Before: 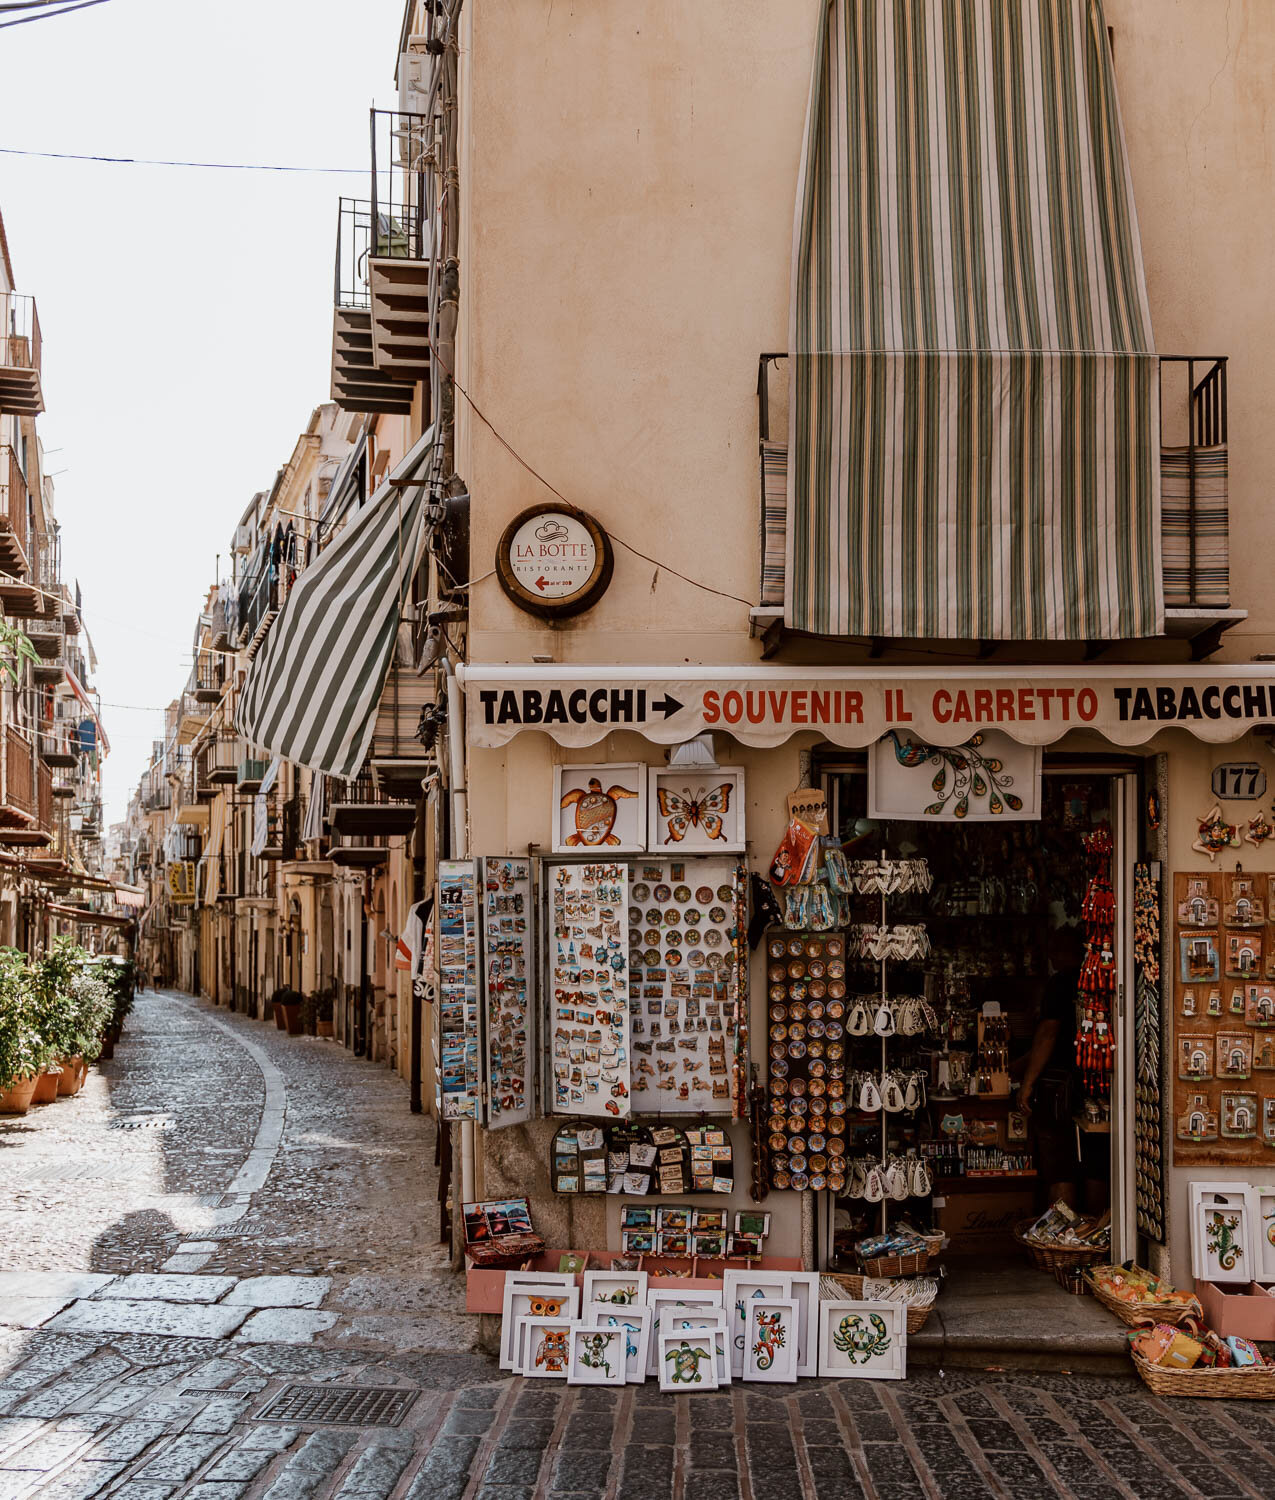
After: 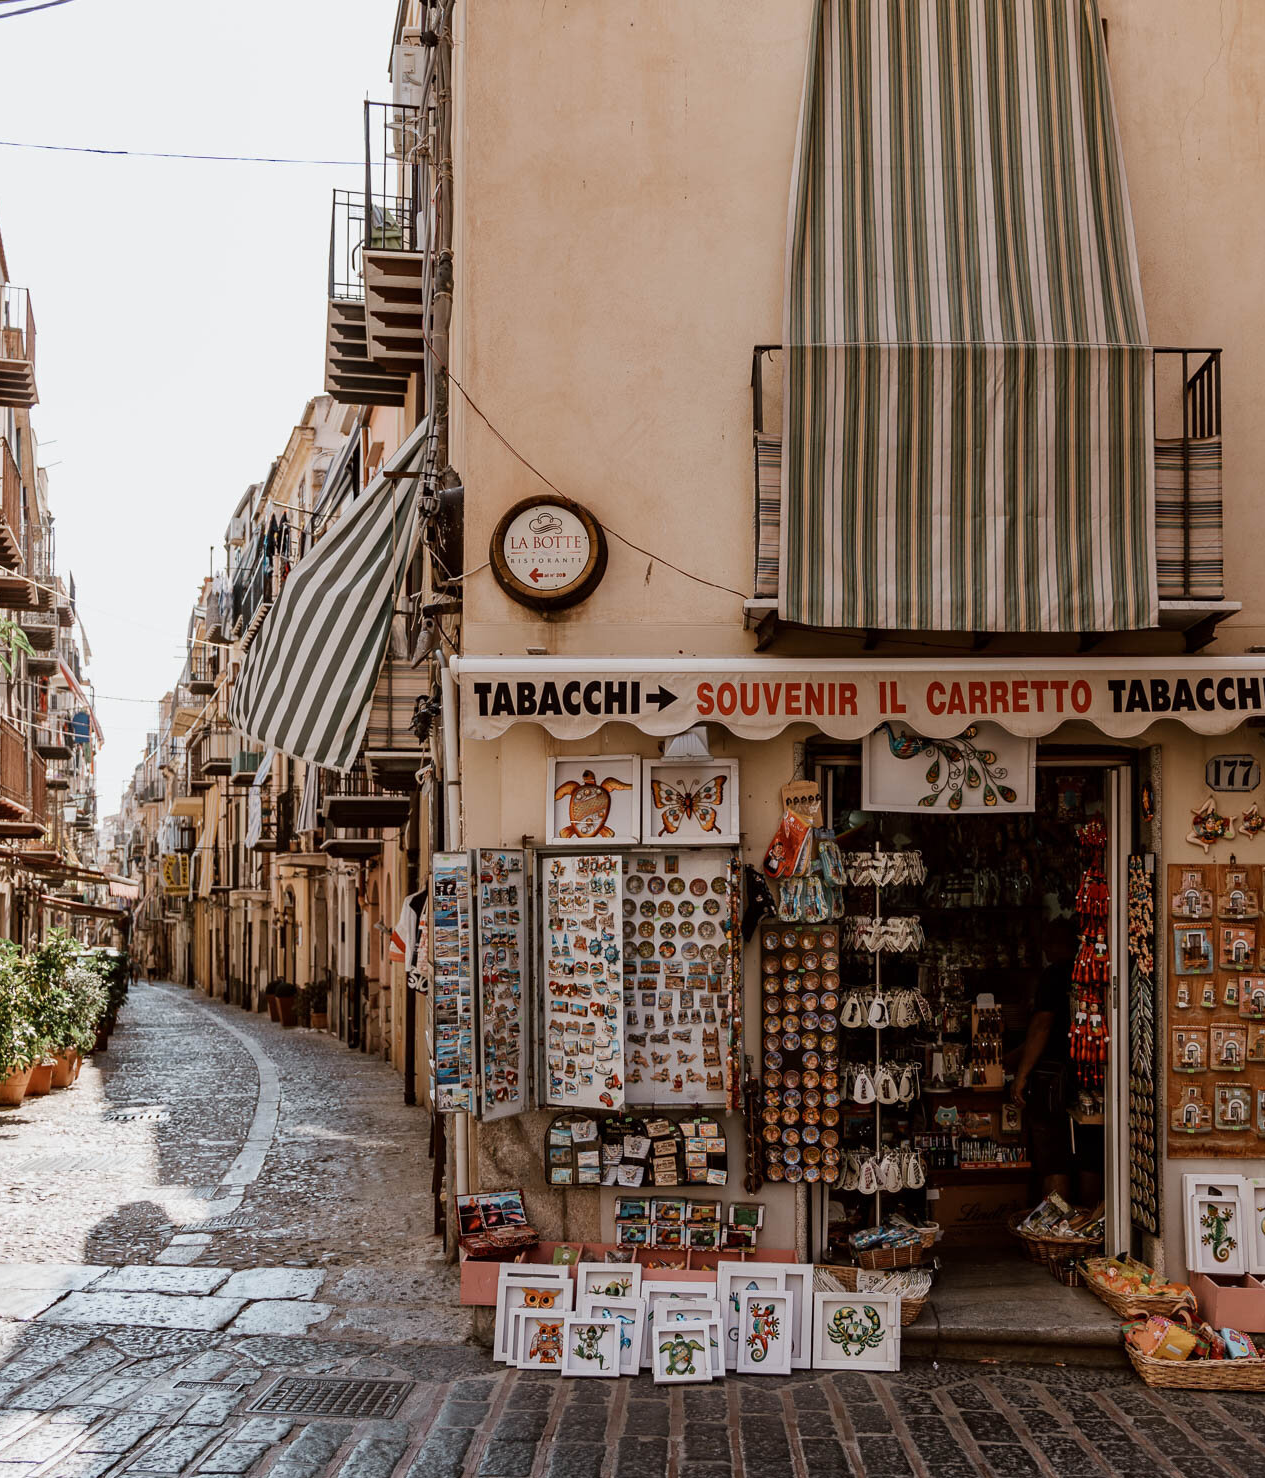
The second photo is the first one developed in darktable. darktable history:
crop: left 0.474%, top 0.548%, right 0.237%, bottom 0.873%
